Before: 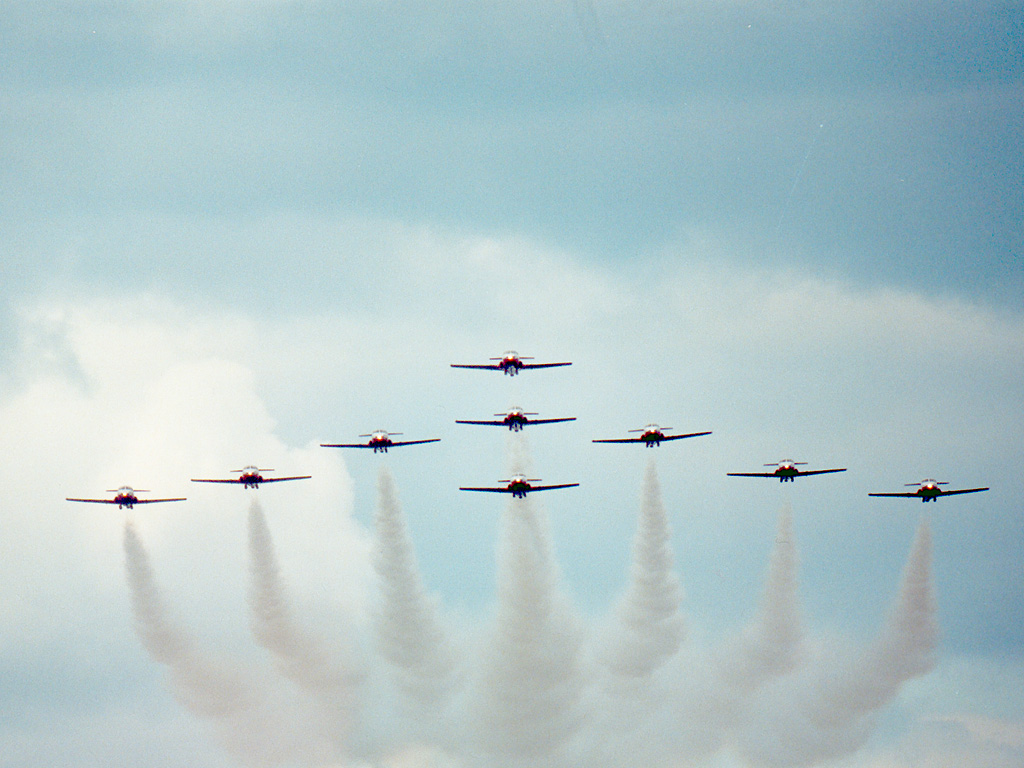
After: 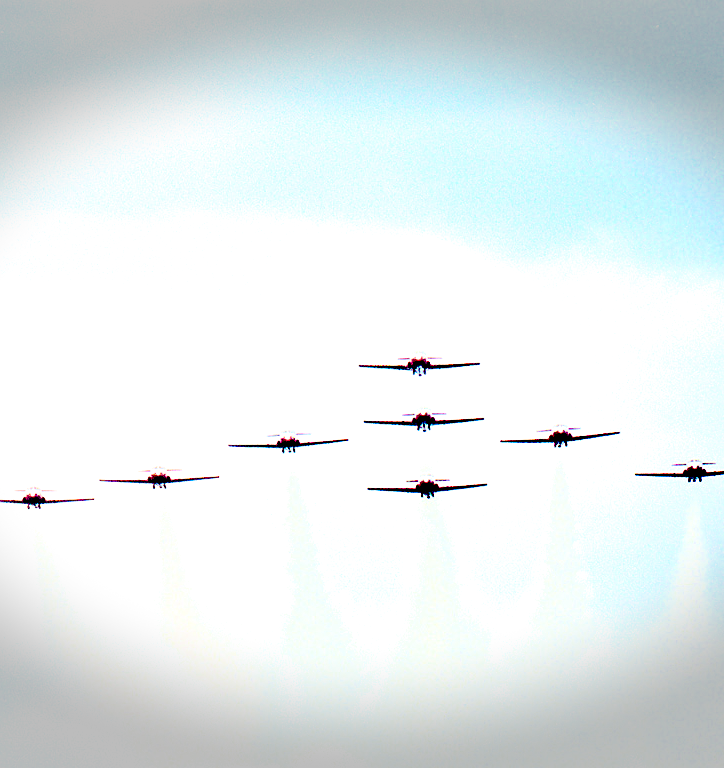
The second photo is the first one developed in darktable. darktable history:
sharpen: radius 1.317, amount 0.296, threshold 0.158
exposure: black level correction 0.002, exposure 0.675 EV, compensate highlight preservation false
contrast brightness saturation: contrast 0.237, brightness -0.234, saturation 0.141
color balance rgb: perceptual saturation grading › global saturation 74.666%, perceptual saturation grading › shadows -30.936%, global vibrance 20%
crop and rotate: left 9.013%, right 20.195%
filmic rgb: middle gray luminance 13.28%, black relative exposure -2.1 EV, white relative exposure 3.07 EV, threshold 2.99 EV, target black luminance 0%, hardness 1.8, latitude 58.37%, contrast 1.739, highlights saturation mix 4.41%, shadows ↔ highlights balance -37.09%, enable highlight reconstruction true
vignetting: fall-off start 99.99%, width/height ratio 1.322, dithering 8-bit output
tone equalizer: -8 EV -0.756 EV, -7 EV -0.703 EV, -6 EV -0.626 EV, -5 EV -0.361 EV, -3 EV 0.374 EV, -2 EV 0.6 EV, -1 EV 0.678 EV, +0 EV 0.762 EV, edges refinement/feathering 500, mask exposure compensation -1.57 EV, preserve details no
